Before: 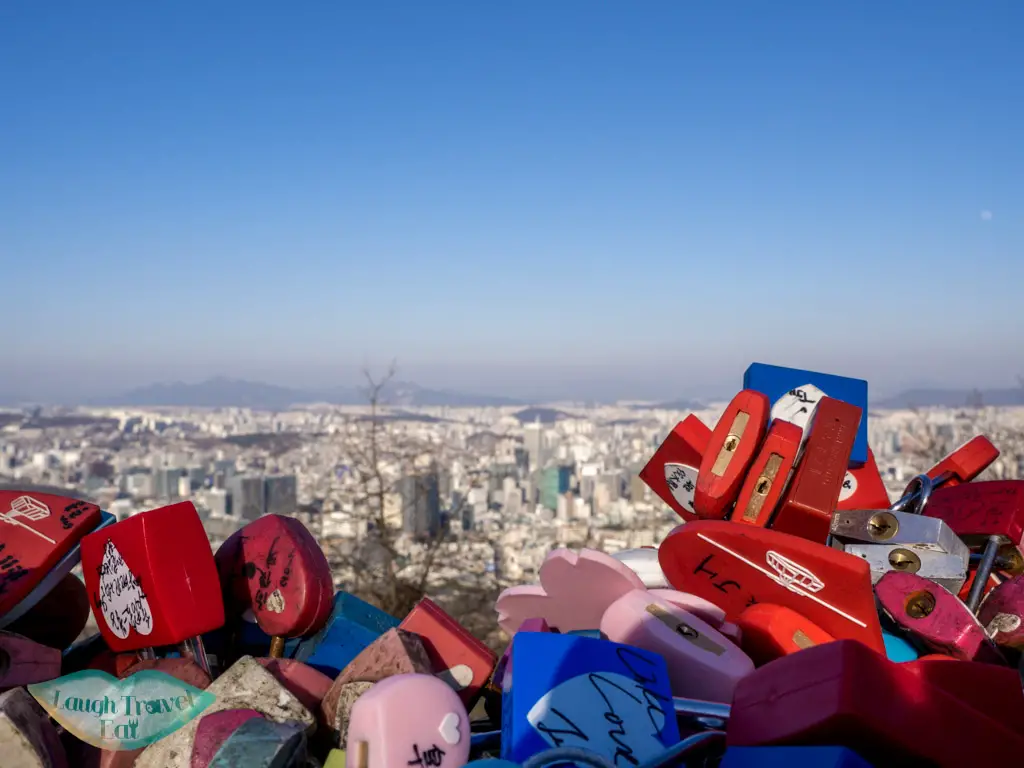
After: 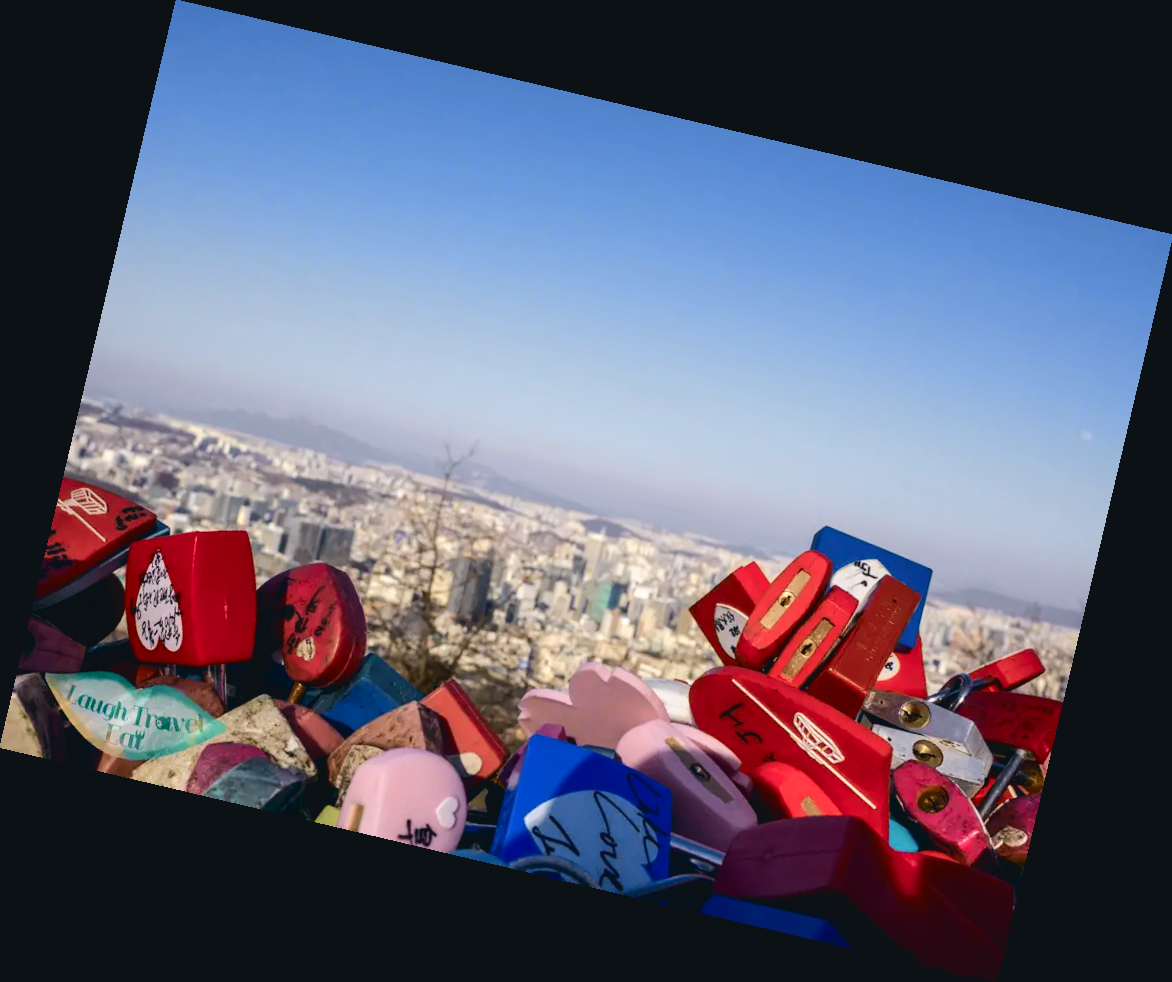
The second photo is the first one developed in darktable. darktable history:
tone curve: curves: ch0 [(0, 0.046) (0.037, 0.056) (0.176, 0.162) (0.33, 0.331) (0.432, 0.475) (0.601, 0.665) (0.843, 0.876) (1, 1)]; ch1 [(0, 0) (0.339, 0.349) (0.445, 0.42) (0.476, 0.47) (0.497, 0.492) (0.523, 0.514) (0.557, 0.558) (0.632, 0.615) (0.728, 0.746) (1, 1)]; ch2 [(0, 0) (0.327, 0.324) (0.417, 0.44) (0.46, 0.453) (0.502, 0.495) (0.526, 0.52) (0.54, 0.55) (0.606, 0.626) (0.745, 0.704) (1, 1)], color space Lab, independent channels, preserve colors none
rotate and perspective: rotation 13.27°, automatic cropping off
white balance: emerald 1
color balance: lift [0.998, 0.998, 1.001, 1.002], gamma [0.995, 1.025, 0.992, 0.975], gain [0.995, 1.02, 0.997, 0.98]
